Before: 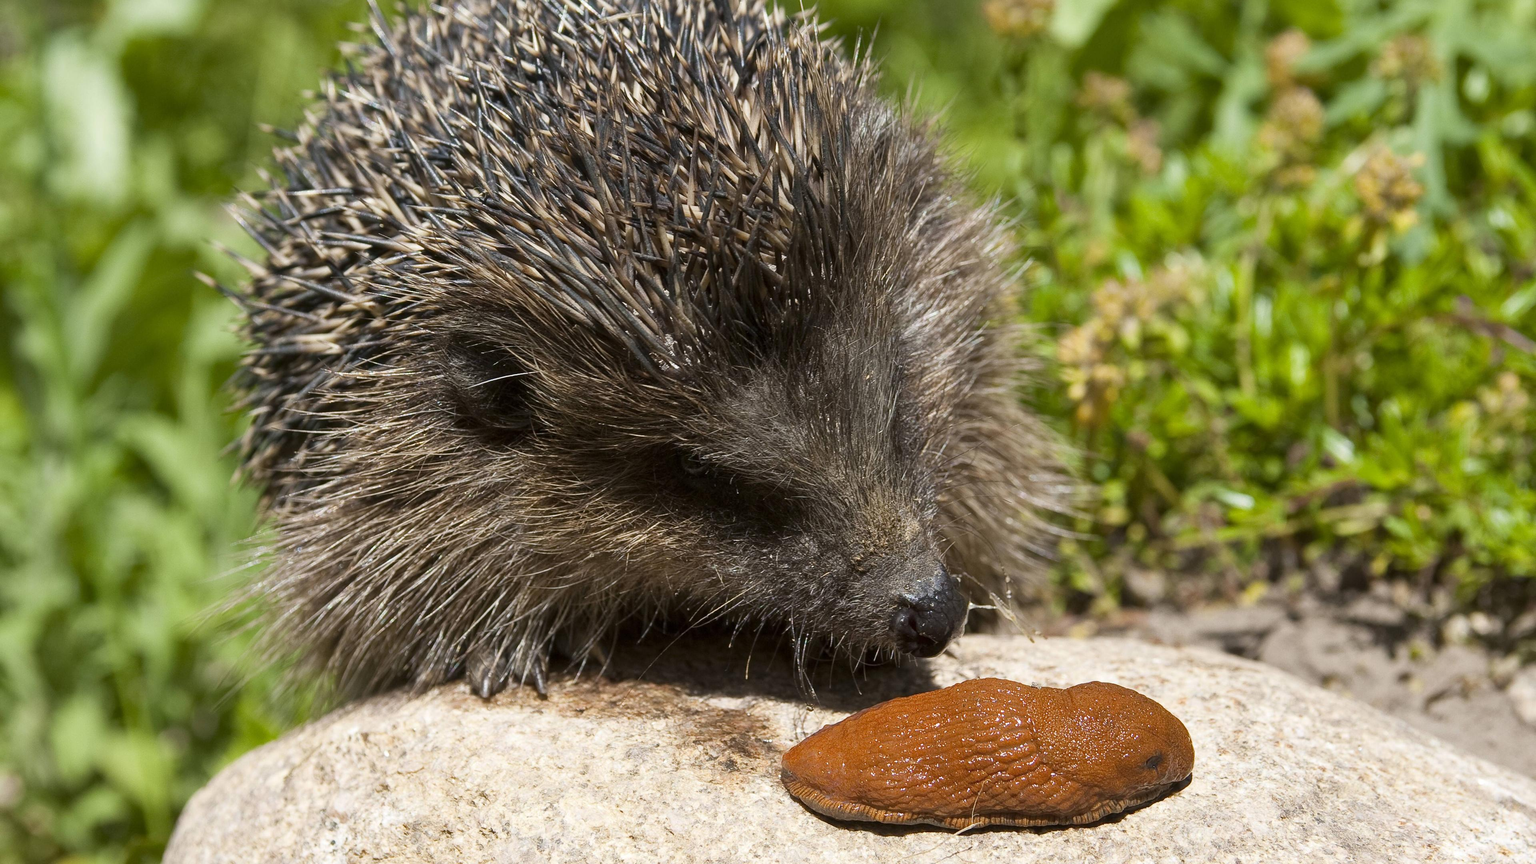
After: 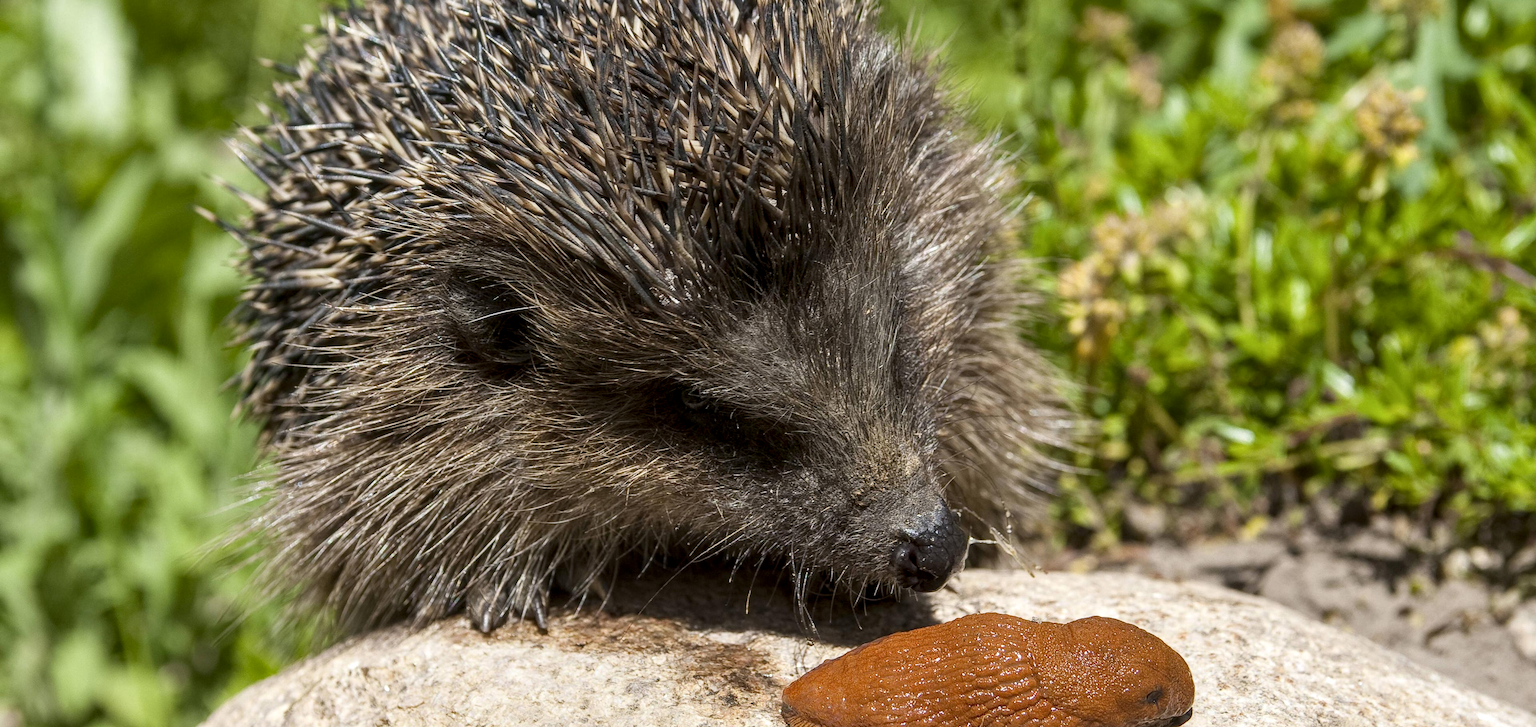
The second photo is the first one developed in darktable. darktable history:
crop: top 7.625%, bottom 8.027%
local contrast: detail 130%
